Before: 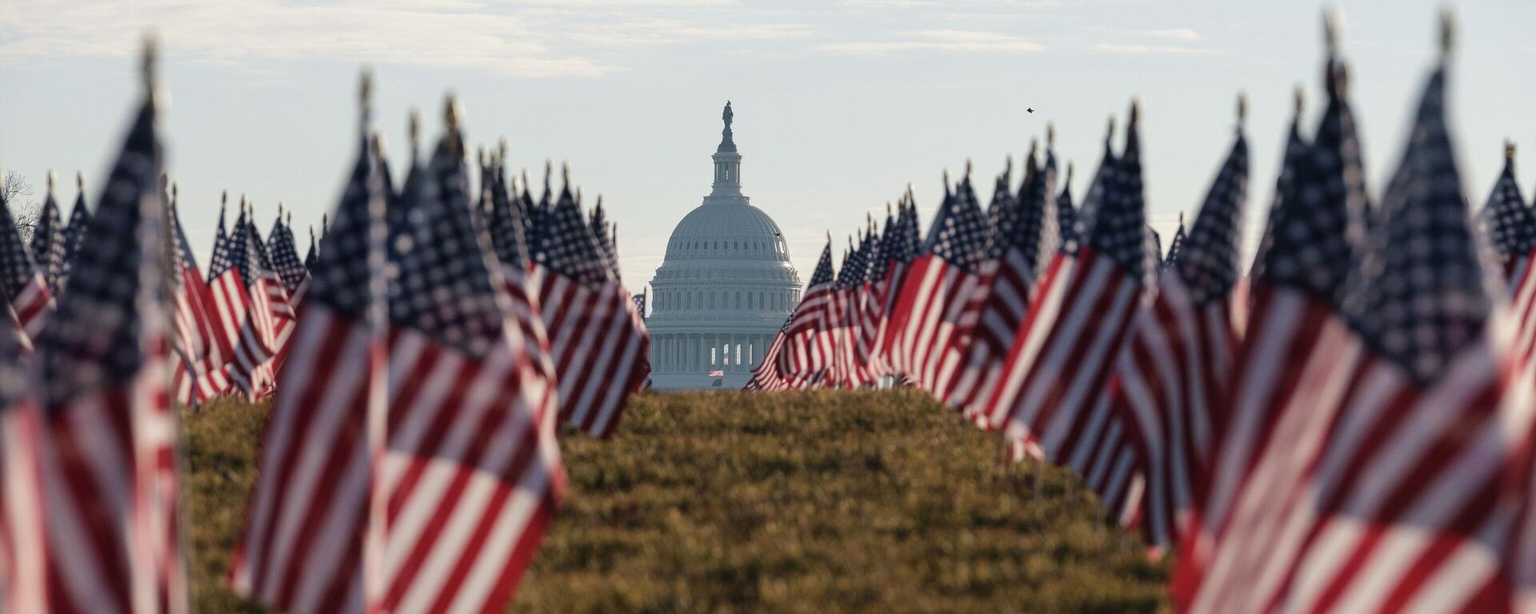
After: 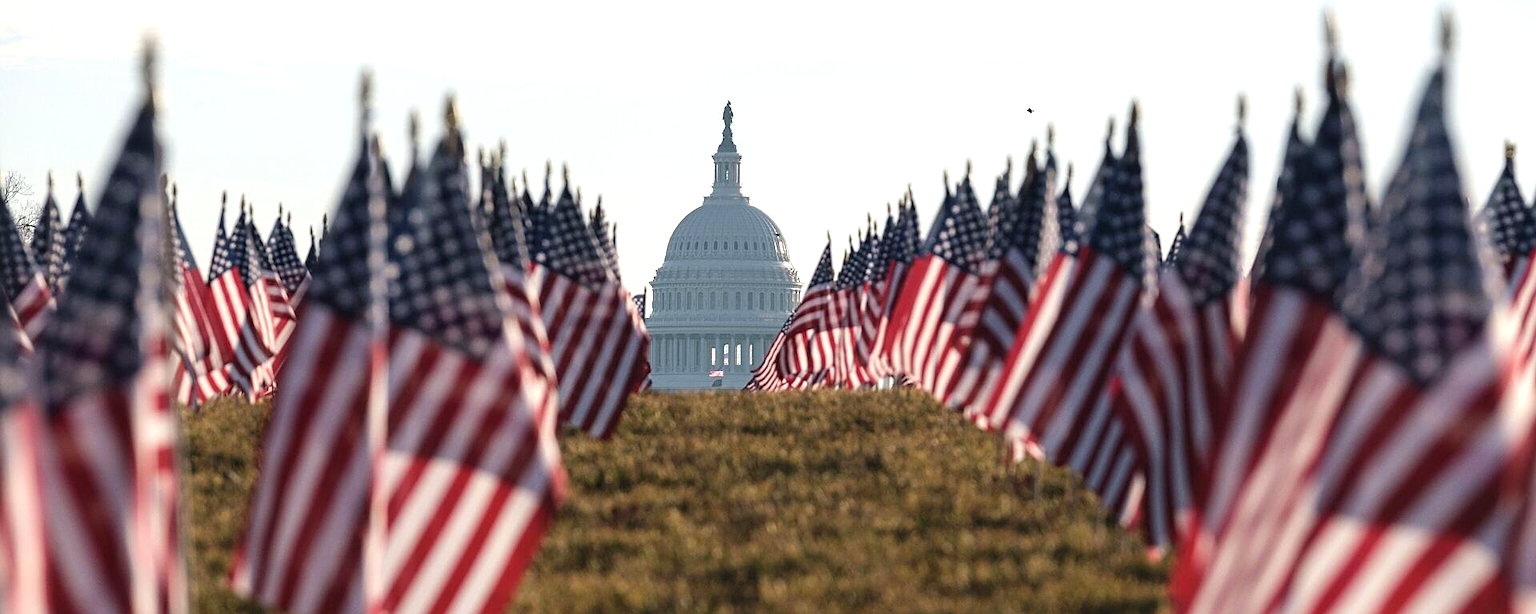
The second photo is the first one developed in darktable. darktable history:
sharpen: on, module defaults
exposure: exposure 0.564 EV, compensate highlight preservation false
